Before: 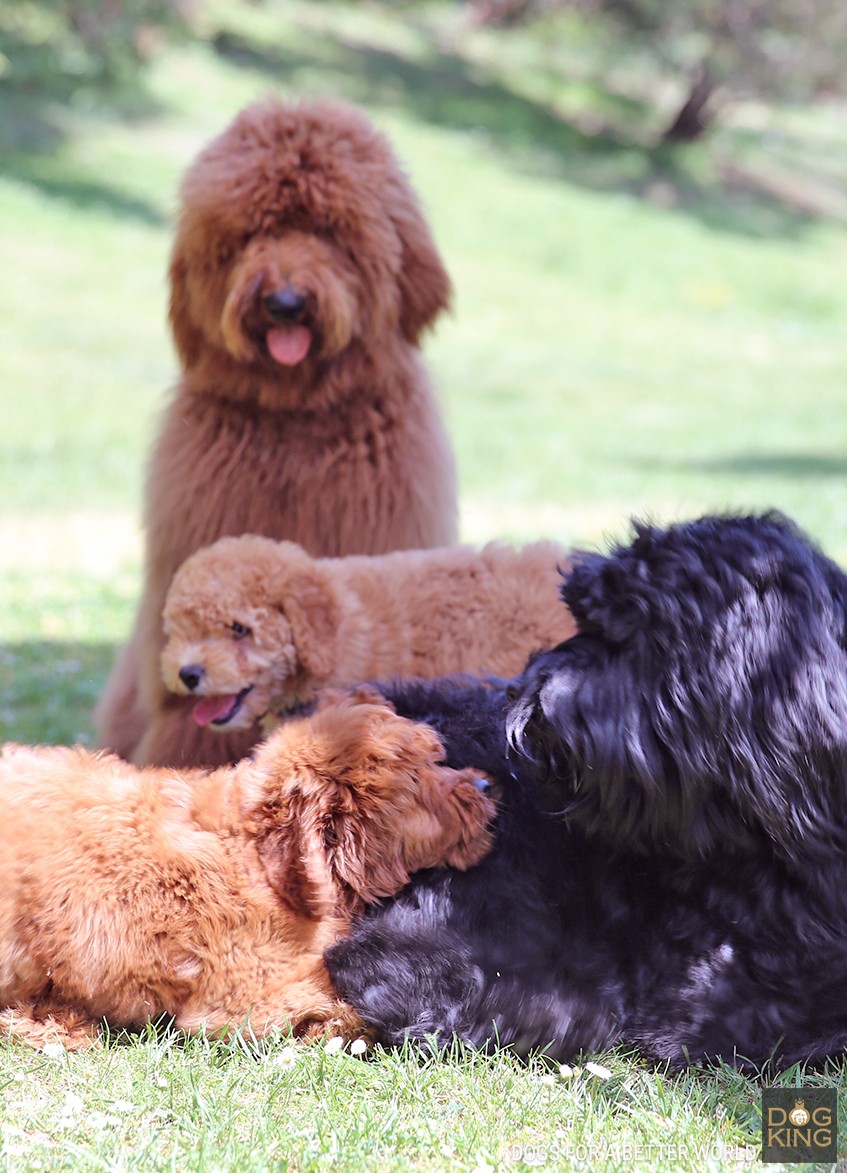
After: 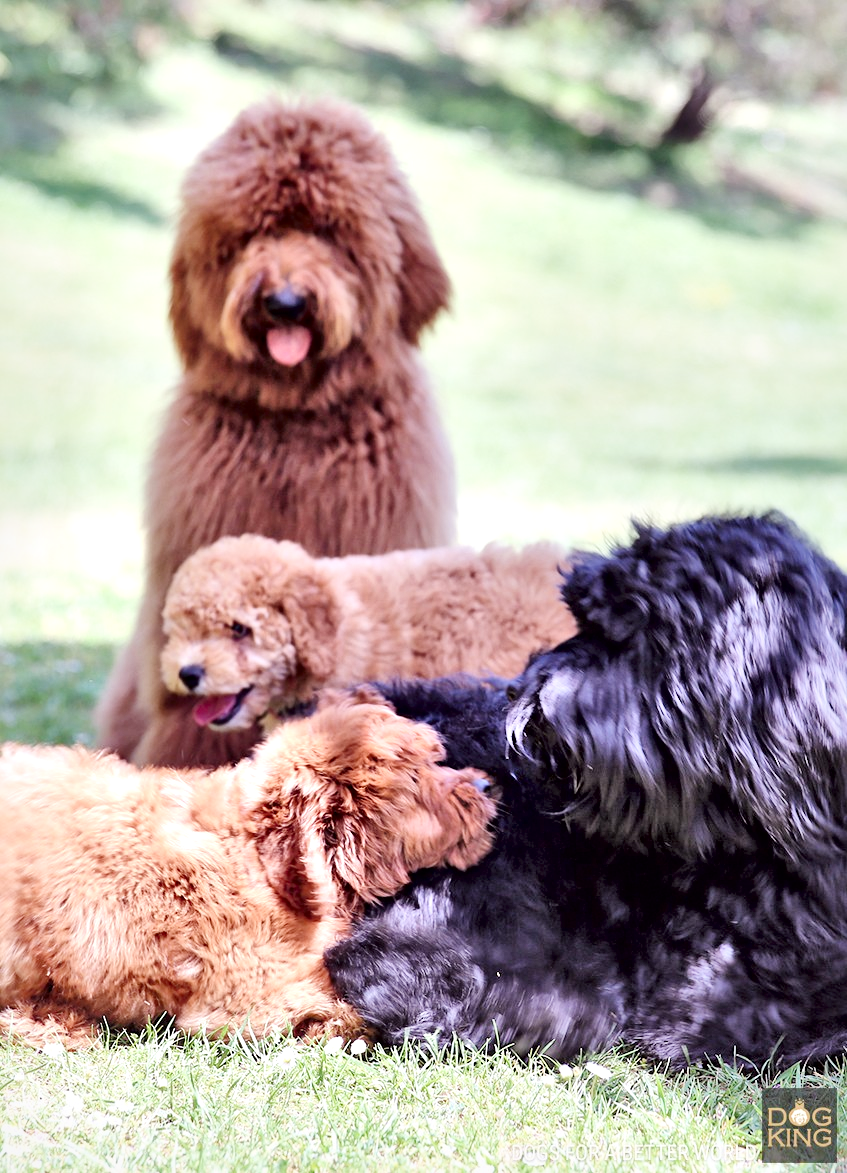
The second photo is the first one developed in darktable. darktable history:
local contrast: mode bilateral grid, contrast 44, coarseness 70, detail 211%, midtone range 0.2
filmic rgb: black relative exposure -7.65 EV, white relative exposure 4.56 EV, hardness 3.61
exposure: black level correction 0, exposure 1.001 EV, compensate highlight preservation false
contrast equalizer: octaves 7, y [[0.6 ×6], [0.55 ×6], [0 ×6], [0 ×6], [0 ×6]], mix 0.212
